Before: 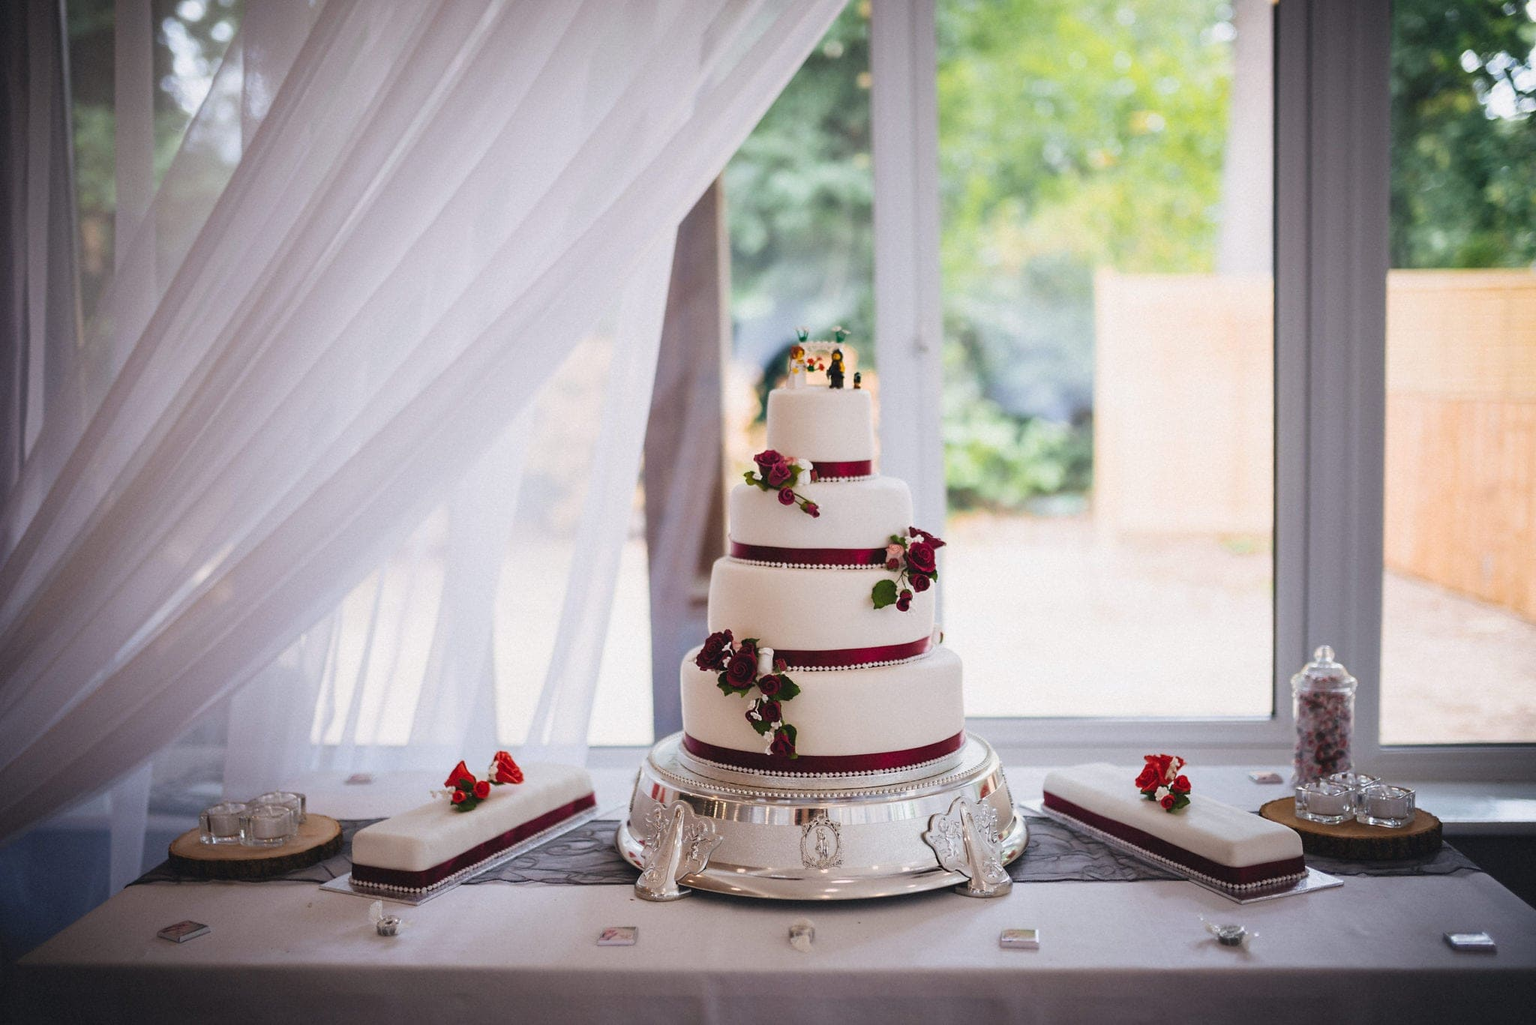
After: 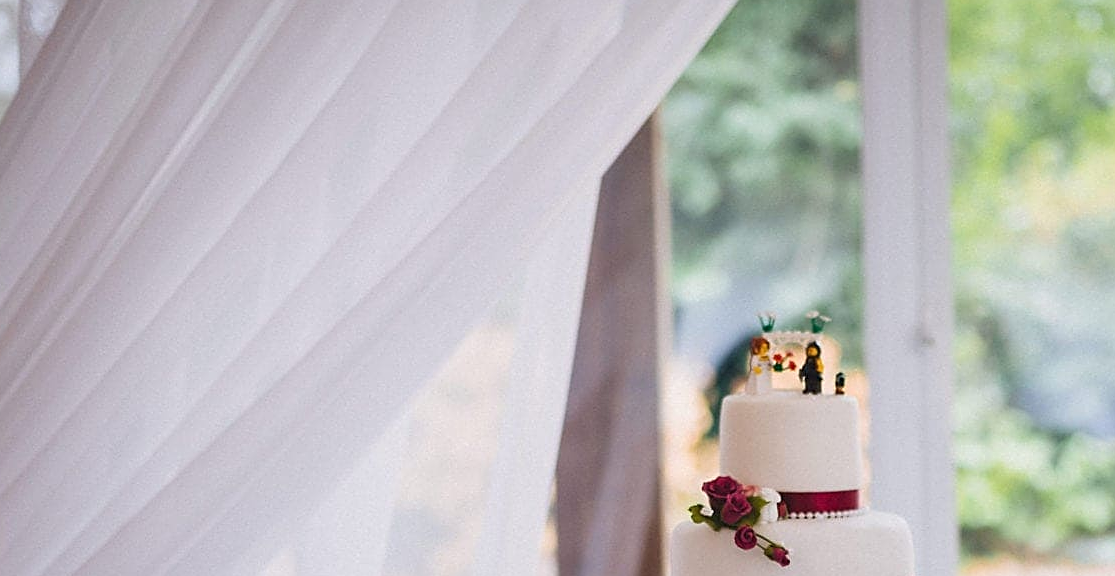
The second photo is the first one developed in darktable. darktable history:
sharpen: on, module defaults
crop: left 14.838%, top 9.104%, right 30.694%, bottom 48.742%
